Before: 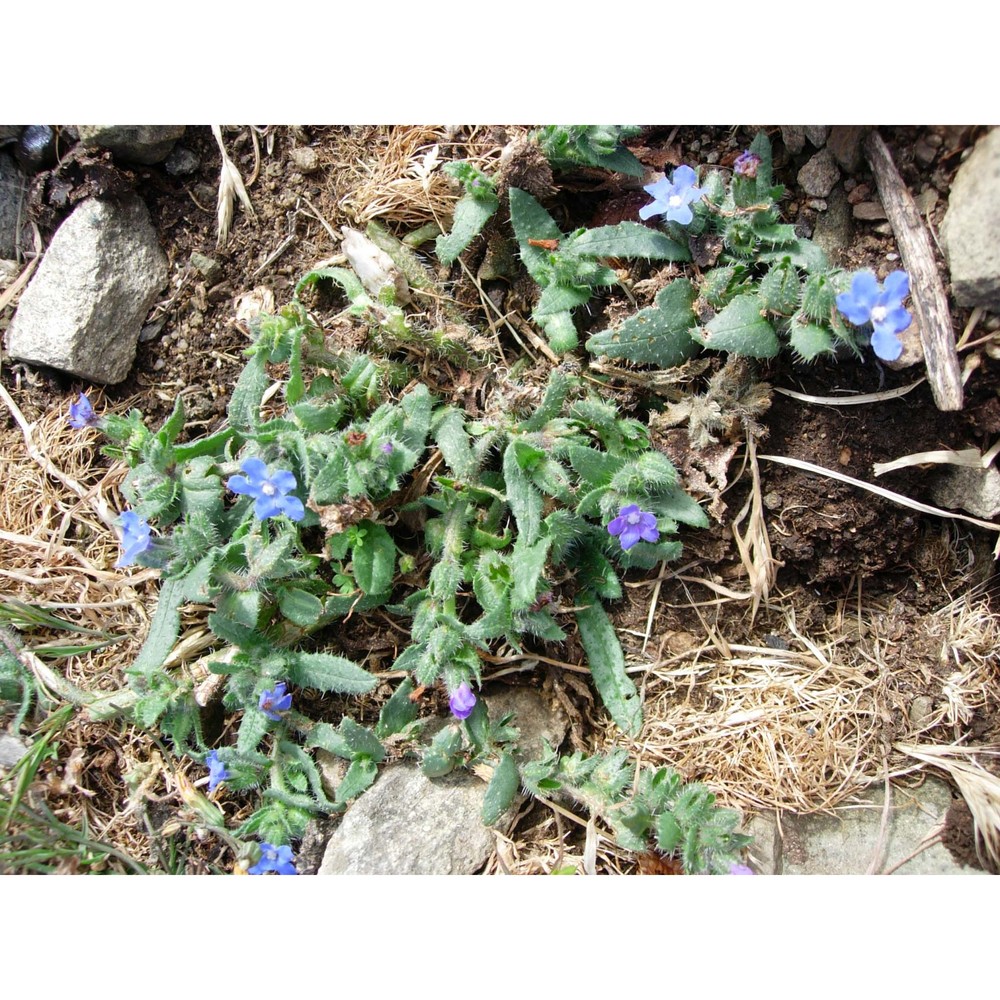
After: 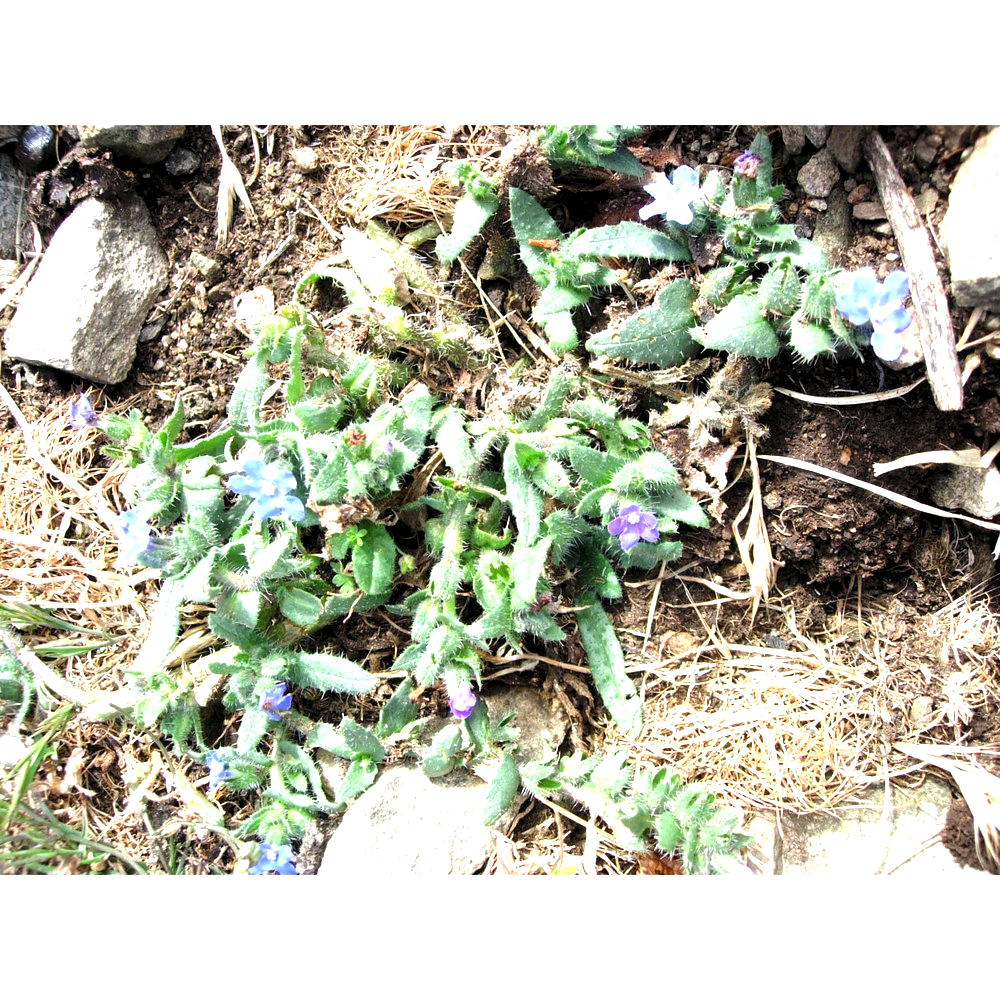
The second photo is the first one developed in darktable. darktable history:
levels: levels [0.062, 0.494, 0.925]
exposure: black level correction 0, exposure 0.889 EV, compensate highlight preservation false
